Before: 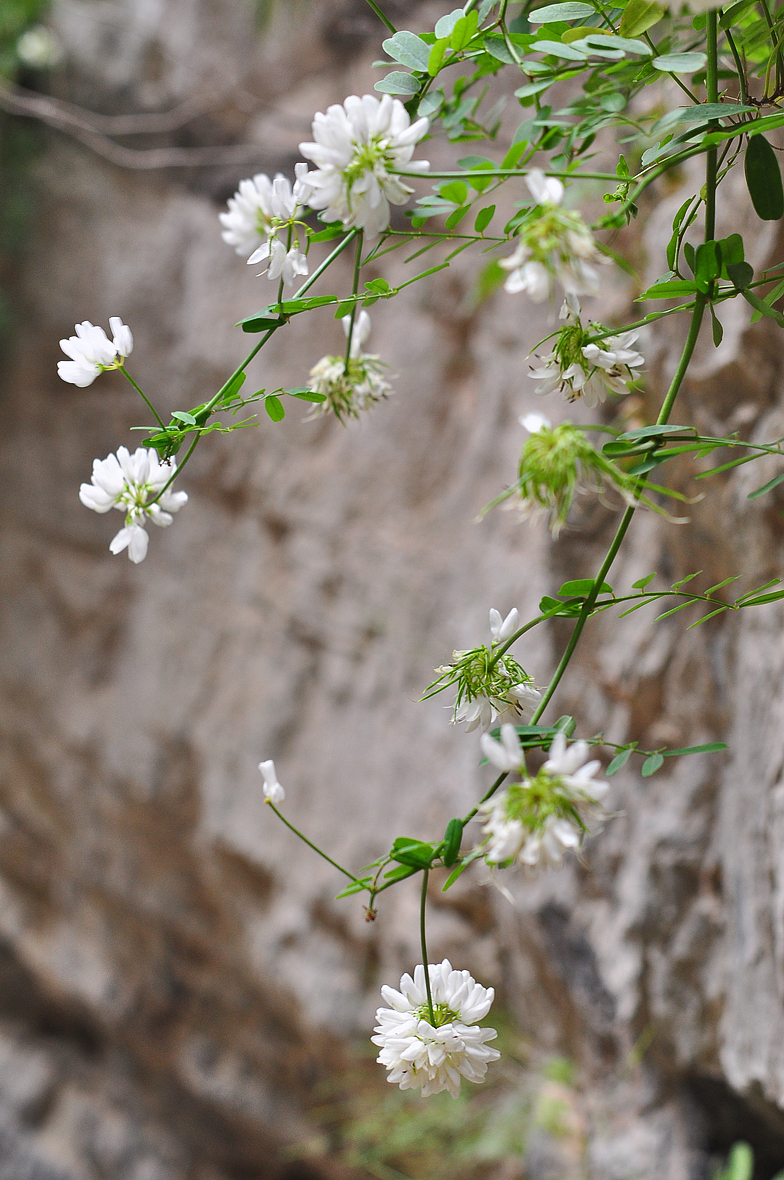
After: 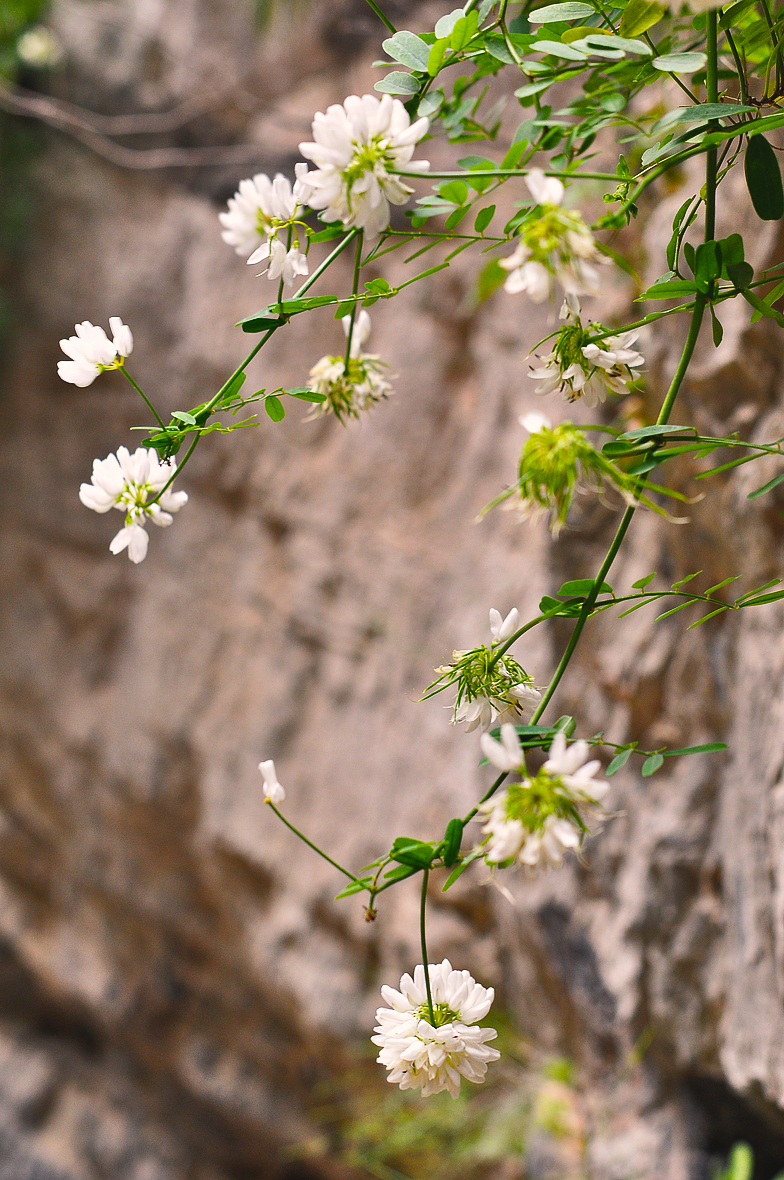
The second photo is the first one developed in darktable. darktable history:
tone curve: curves: ch0 [(0, 0.036) (0.053, 0.068) (0.211, 0.217) (0.519, 0.513) (0.847, 0.82) (0.991, 0.914)]; ch1 [(0, 0) (0.276, 0.206) (0.412, 0.353) (0.482, 0.475) (0.495, 0.5) (0.509, 0.502) (0.563, 0.57) (0.667, 0.672) (0.788, 0.809) (1, 1)]; ch2 [(0, 0) (0.438, 0.456) (0.473, 0.47) (0.503, 0.503) (0.523, 0.528) (0.562, 0.571) (0.612, 0.61) (0.679, 0.72) (1, 1)], preserve colors none
color balance rgb: highlights gain › chroma 3.623%, highlights gain › hue 57.61°, perceptual saturation grading › global saturation 30.662%, perceptual brilliance grading › global brilliance 14.836%, perceptual brilliance grading › shadows -34.607%, global vibrance 20%
